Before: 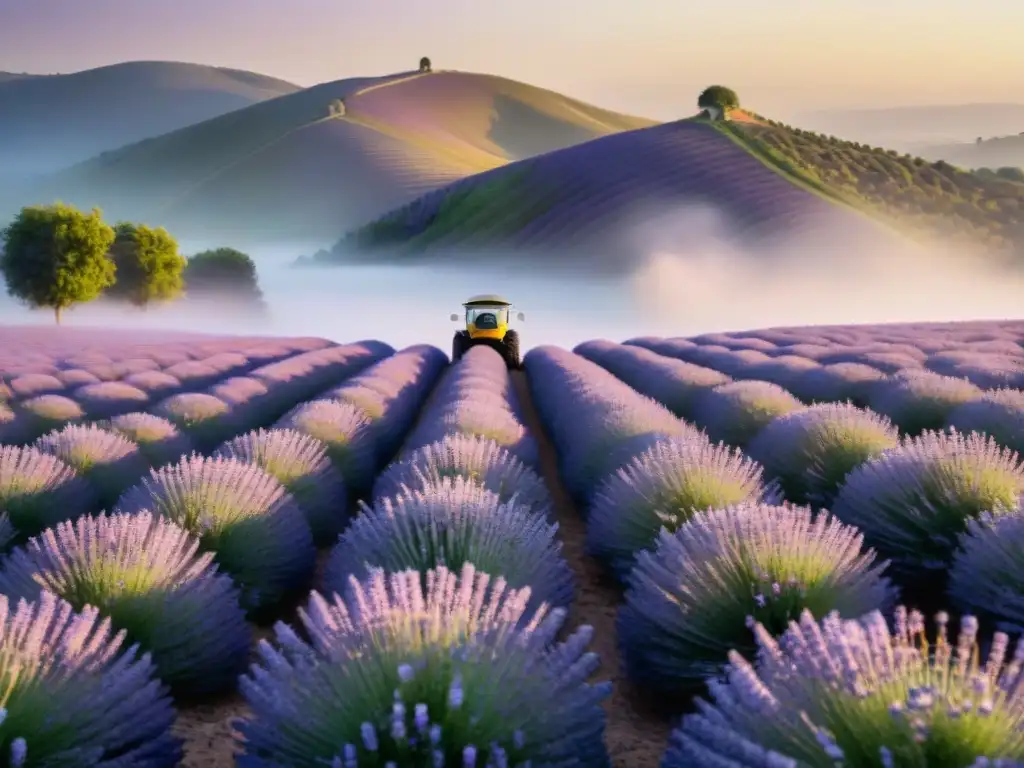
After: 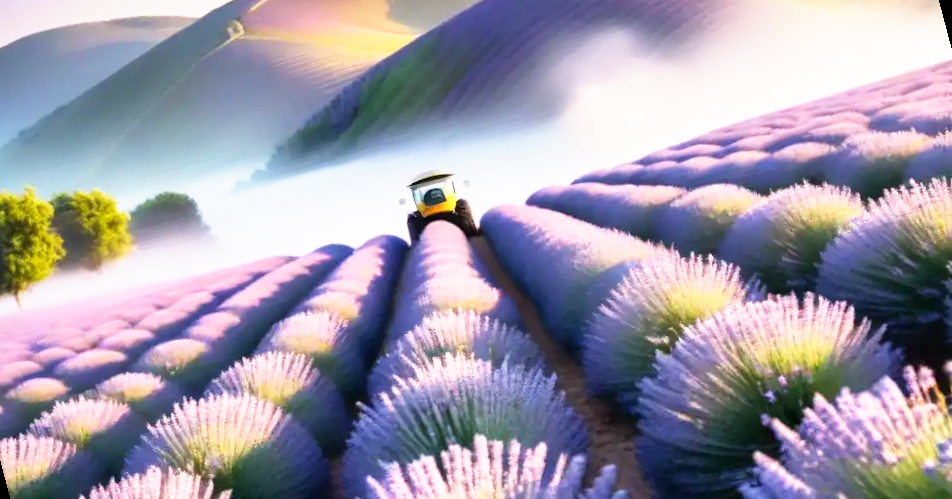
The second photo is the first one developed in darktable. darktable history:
base curve: curves: ch0 [(0, 0) (0.495, 0.917) (1, 1)], preserve colors none
rotate and perspective: rotation -14.8°, crop left 0.1, crop right 0.903, crop top 0.25, crop bottom 0.748
